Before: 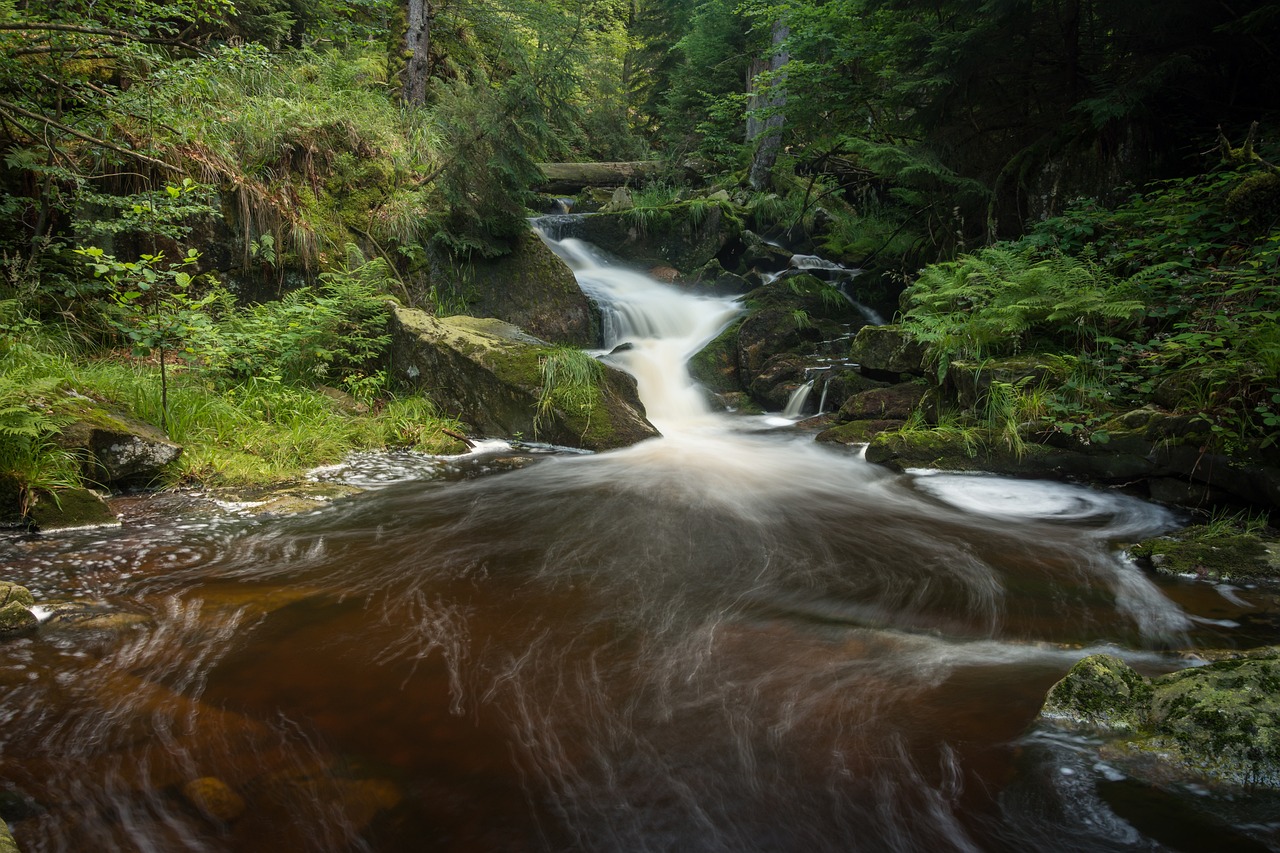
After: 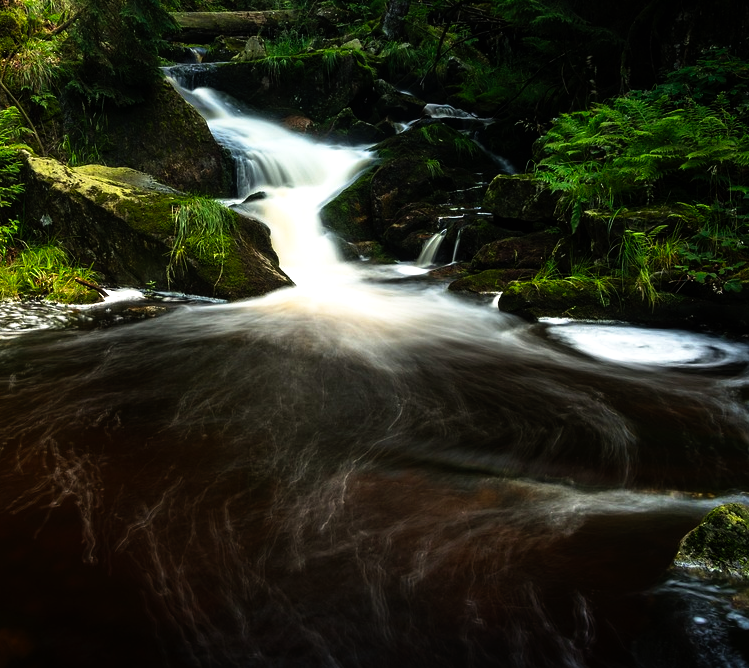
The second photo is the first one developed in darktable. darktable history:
tone curve: curves: ch0 [(0, 0) (0.003, 0.001) (0.011, 0.002) (0.025, 0.002) (0.044, 0.006) (0.069, 0.01) (0.1, 0.017) (0.136, 0.023) (0.177, 0.038) (0.224, 0.066) (0.277, 0.118) (0.335, 0.185) (0.399, 0.264) (0.468, 0.365) (0.543, 0.475) (0.623, 0.606) (0.709, 0.759) (0.801, 0.923) (0.898, 0.999) (1, 1)], preserve colors none
levels: levels [0, 0.498, 0.996]
crop and rotate: left 28.696%, top 17.859%, right 12.718%, bottom 3.714%
